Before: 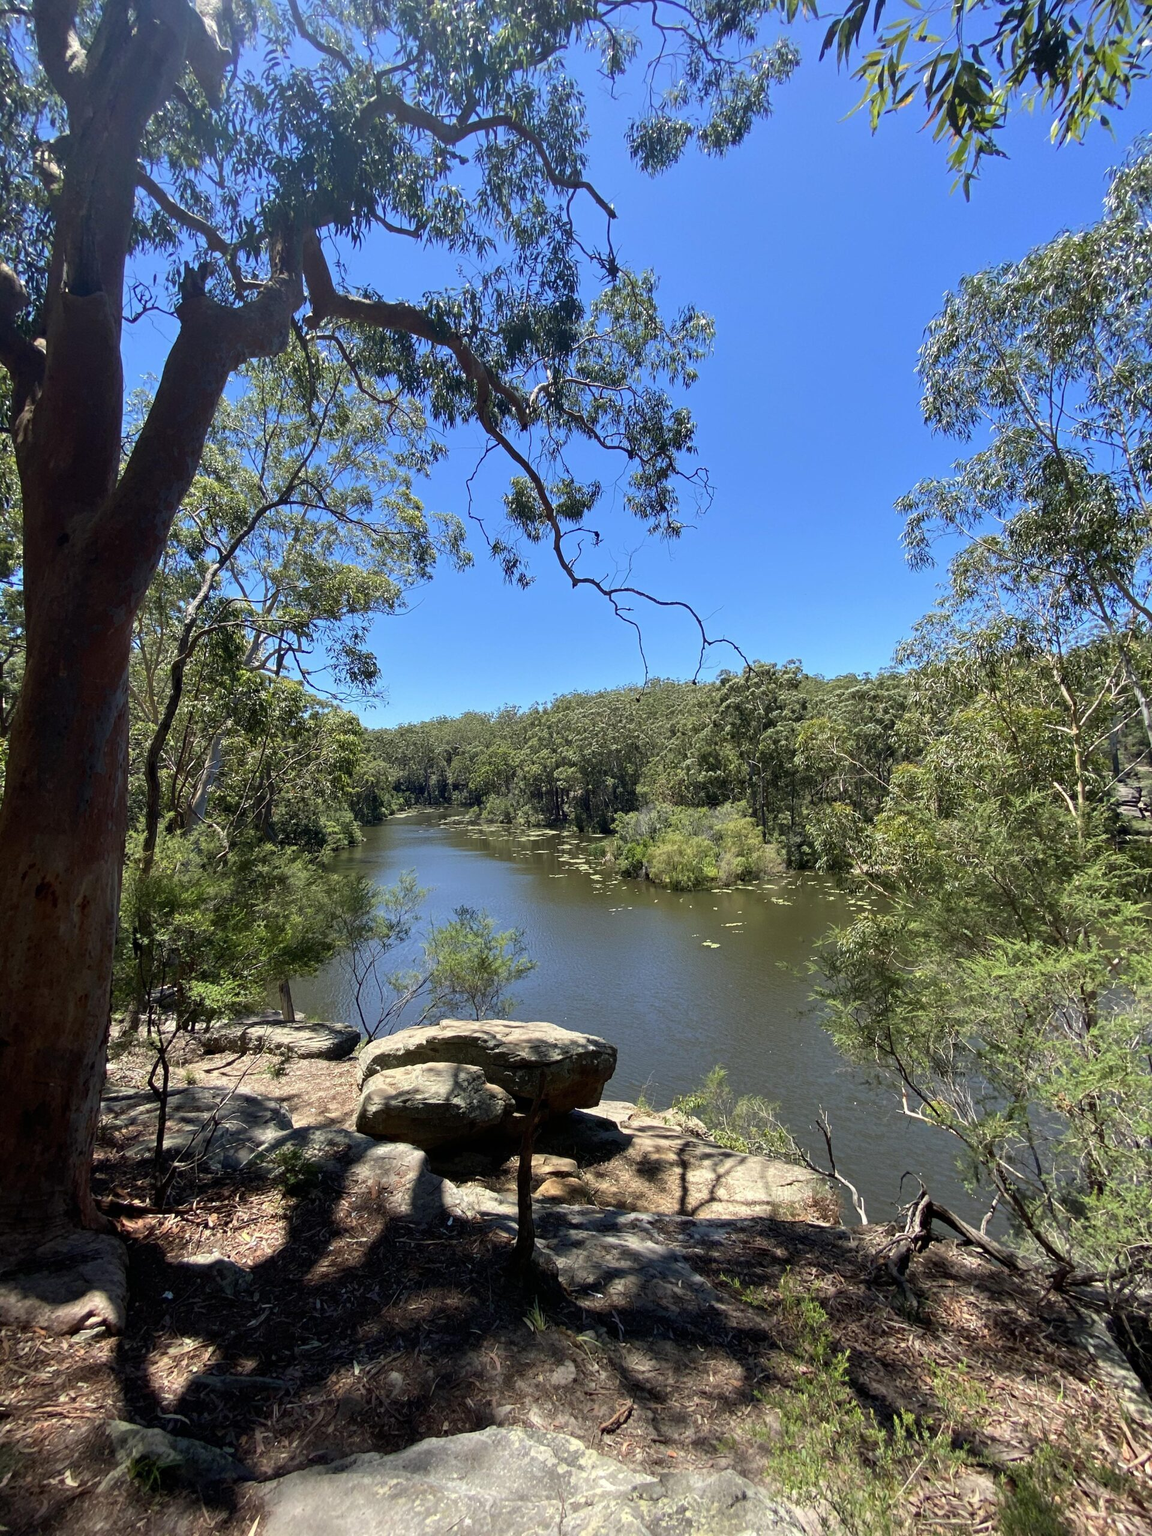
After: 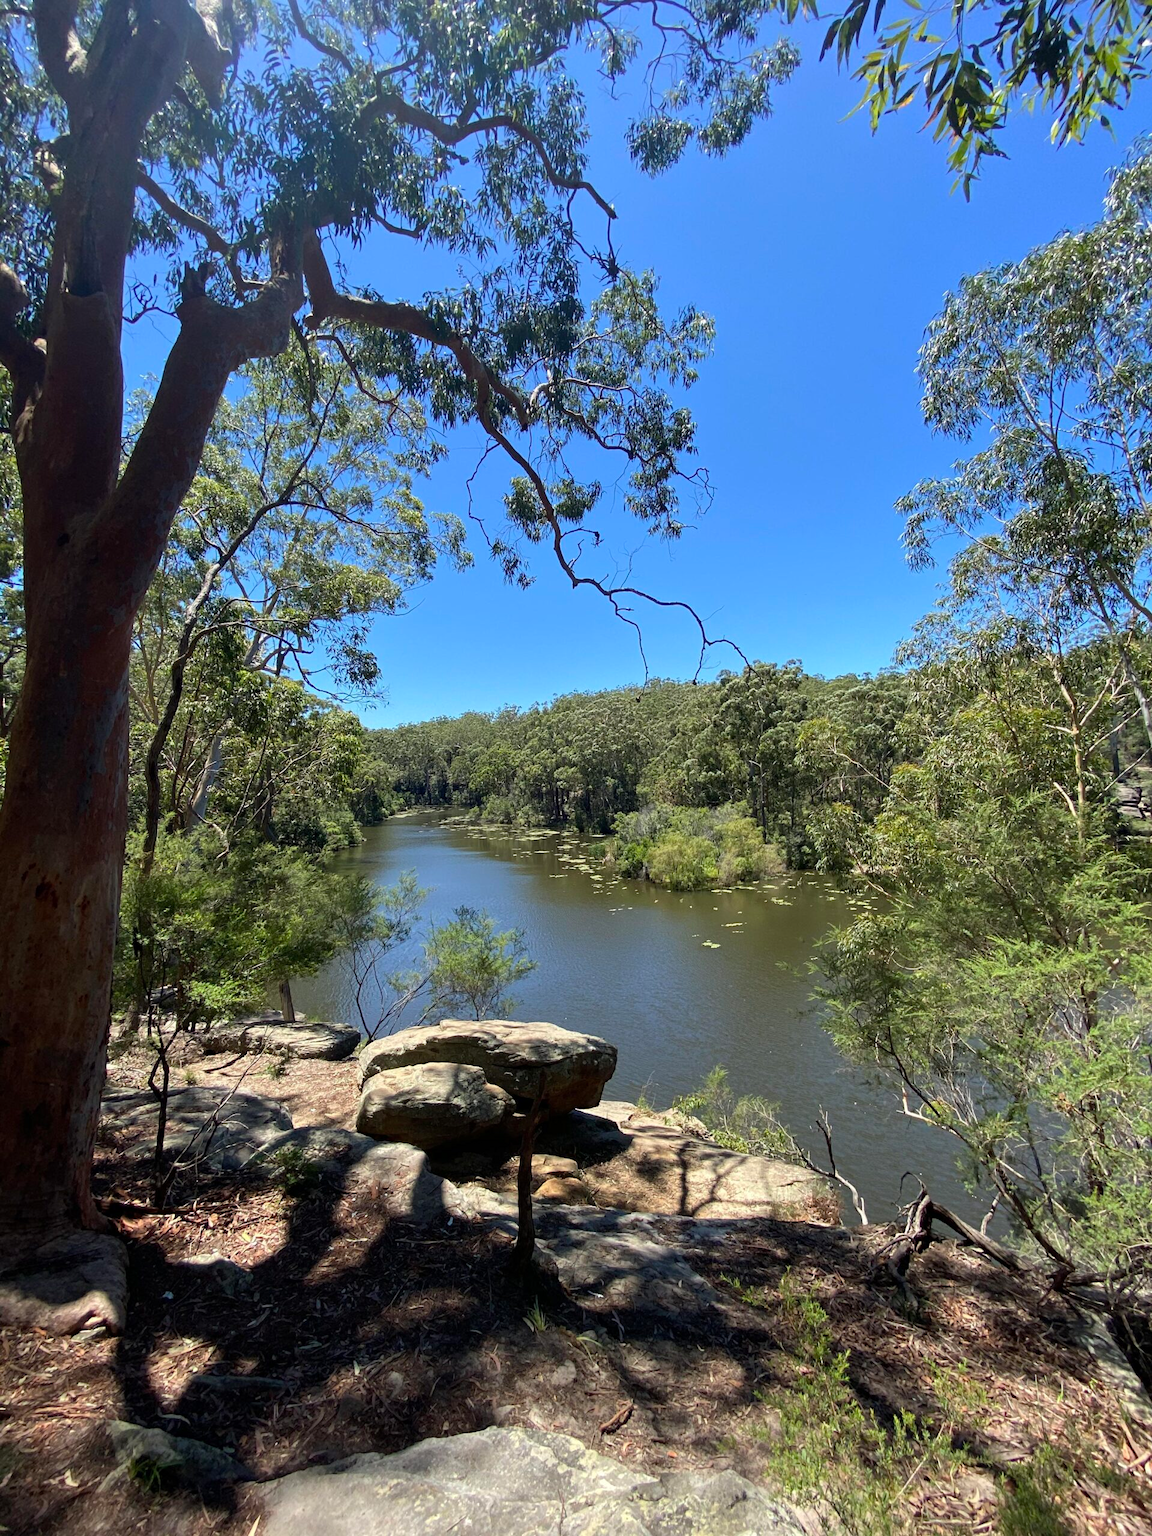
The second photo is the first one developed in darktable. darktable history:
local contrast: mode bilateral grid, contrast 15, coarseness 36, detail 105%, midtone range 0.2
